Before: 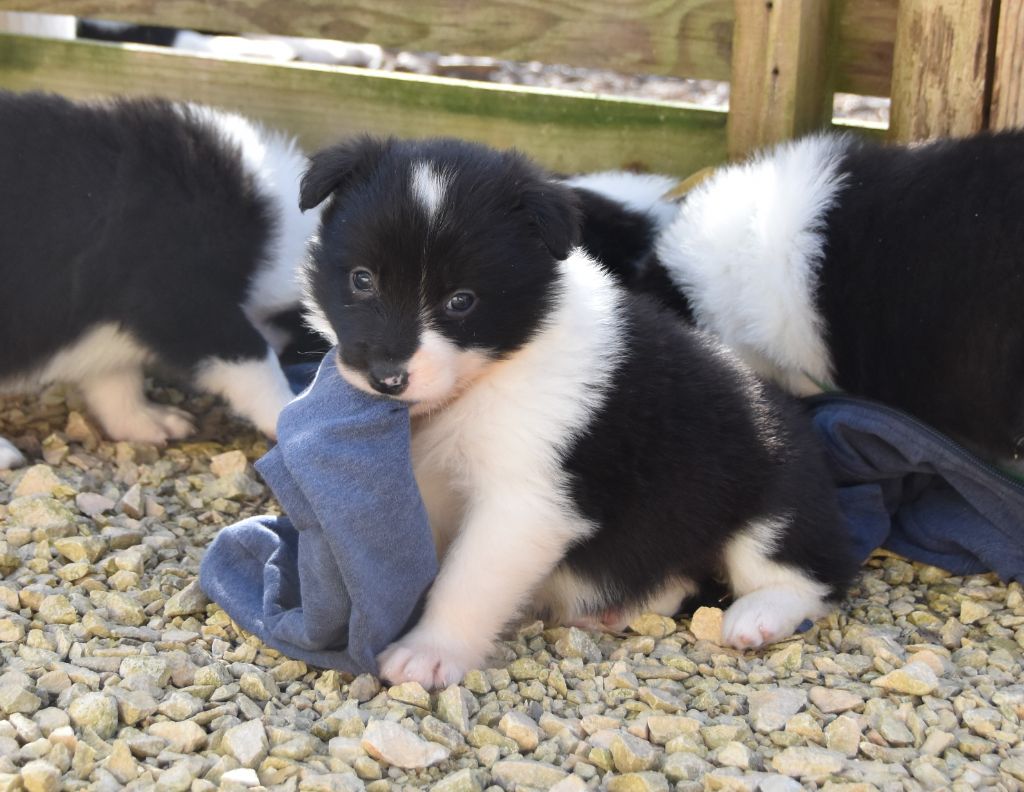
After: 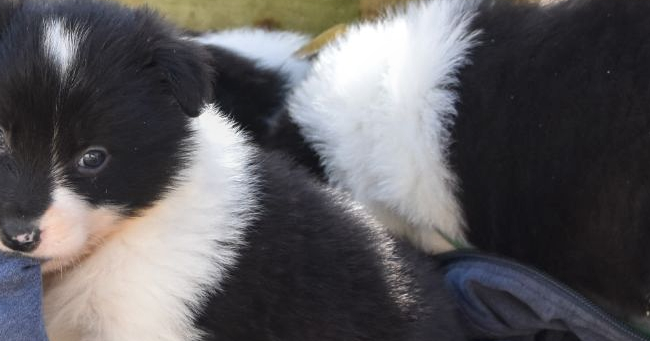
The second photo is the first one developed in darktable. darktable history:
crop: left 36.012%, top 18.112%, right 0.429%, bottom 38.714%
local contrast: on, module defaults
